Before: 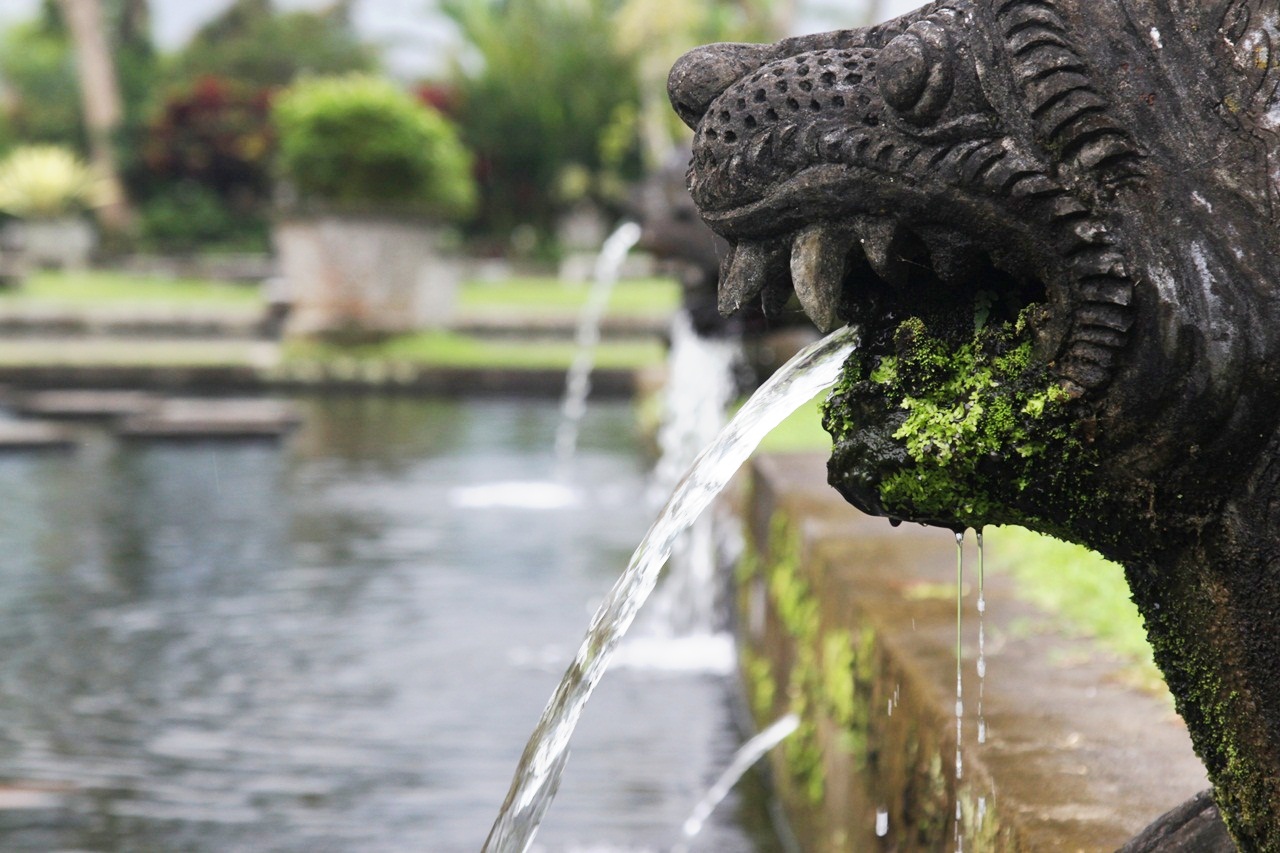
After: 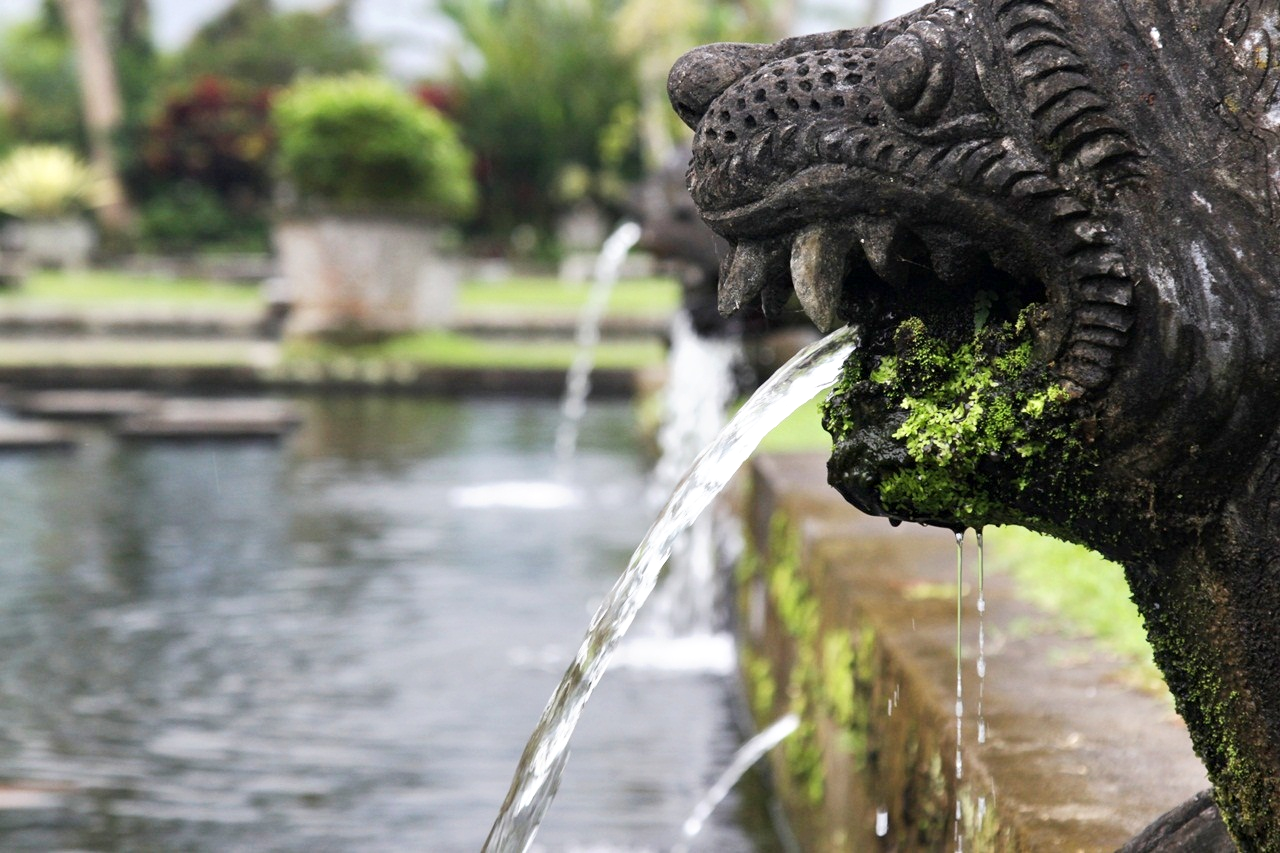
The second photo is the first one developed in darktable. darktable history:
contrast equalizer: octaves 7, y [[0.6 ×6], [0.55 ×6], [0 ×6], [0 ×6], [0 ×6]], mix 0.29
